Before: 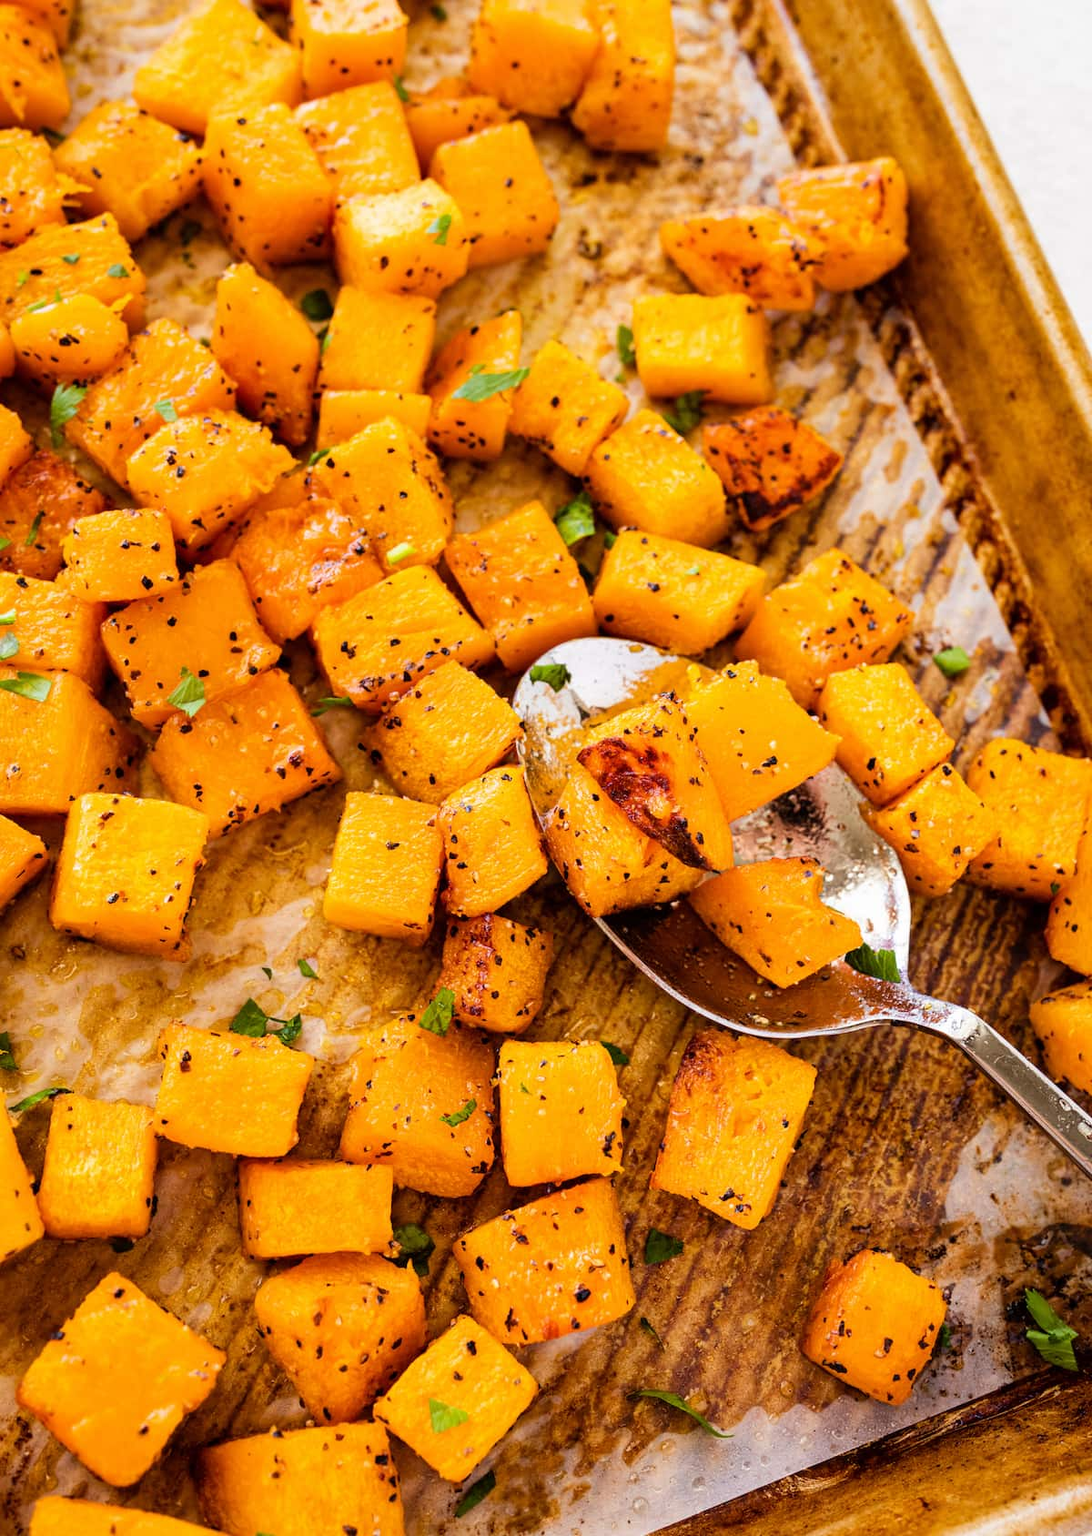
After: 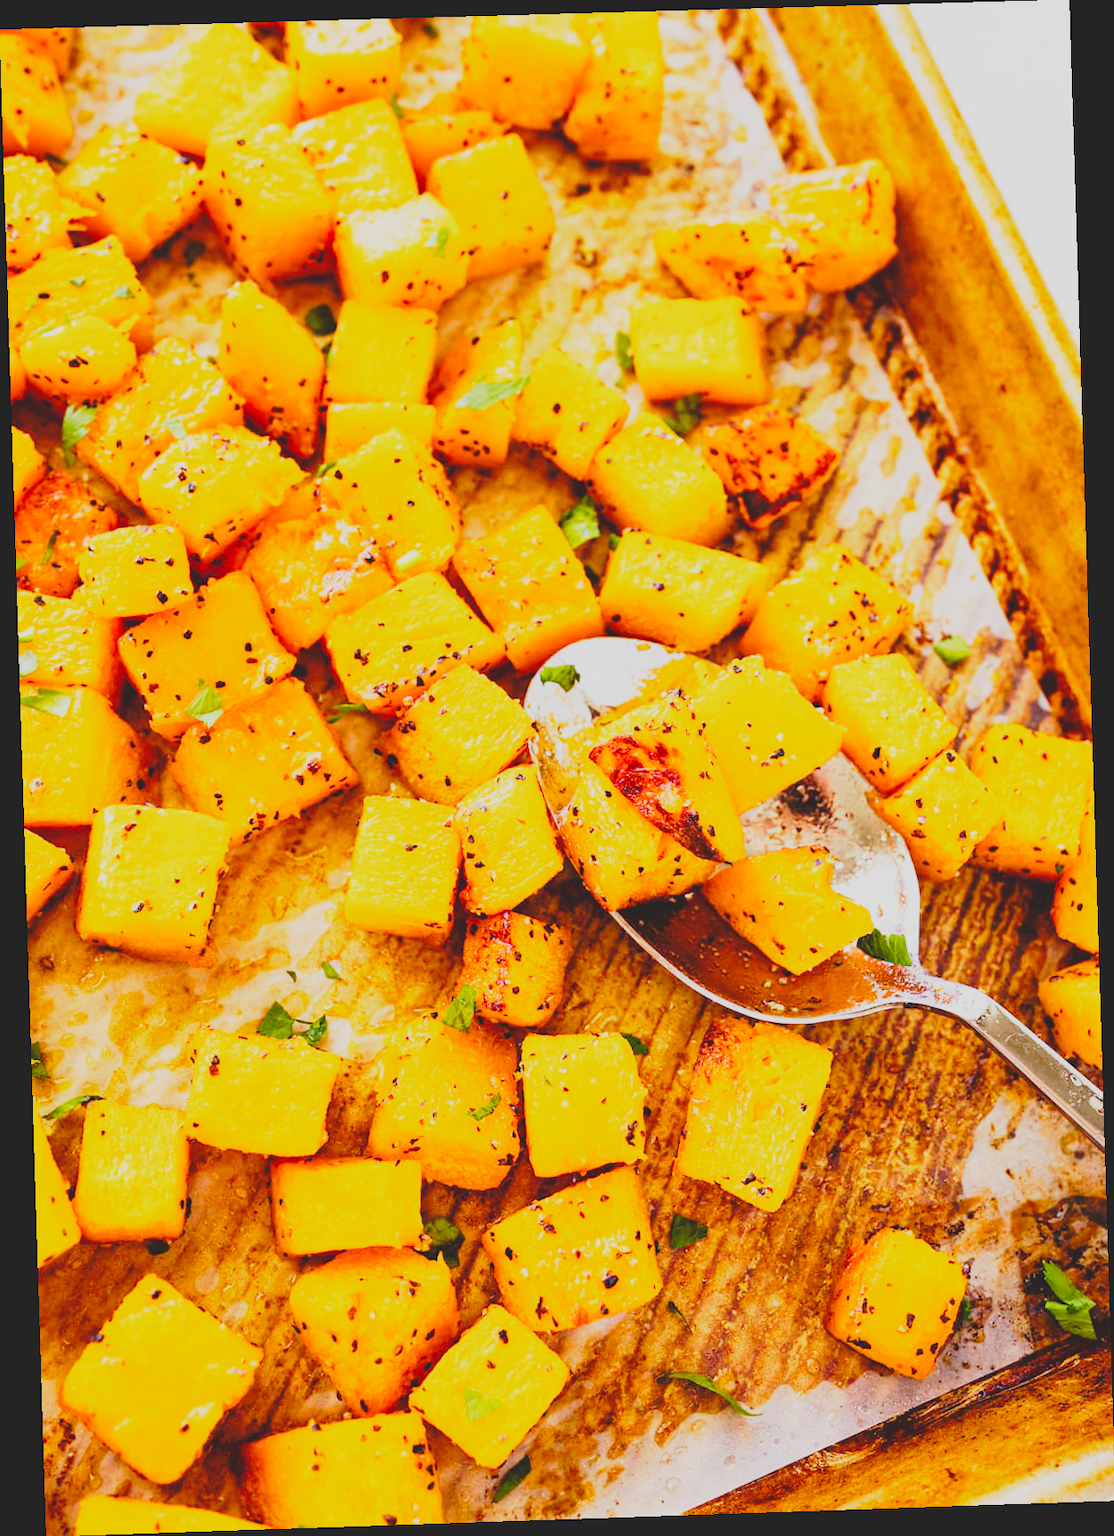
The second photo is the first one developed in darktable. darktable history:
contrast brightness saturation: contrast -0.28
base curve: curves: ch0 [(0, 0) (0.028, 0.03) (0.121, 0.232) (0.46, 0.748) (0.859, 0.968) (1, 1)], preserve colors none
exposure: black level correction 0, exposure 0.5 EV, compensate exposure bias true, compensate highlight preservation false
rotate and perspective: rotation -1.77°, lens shift (horizontal) 0.004, automatic cropping off
